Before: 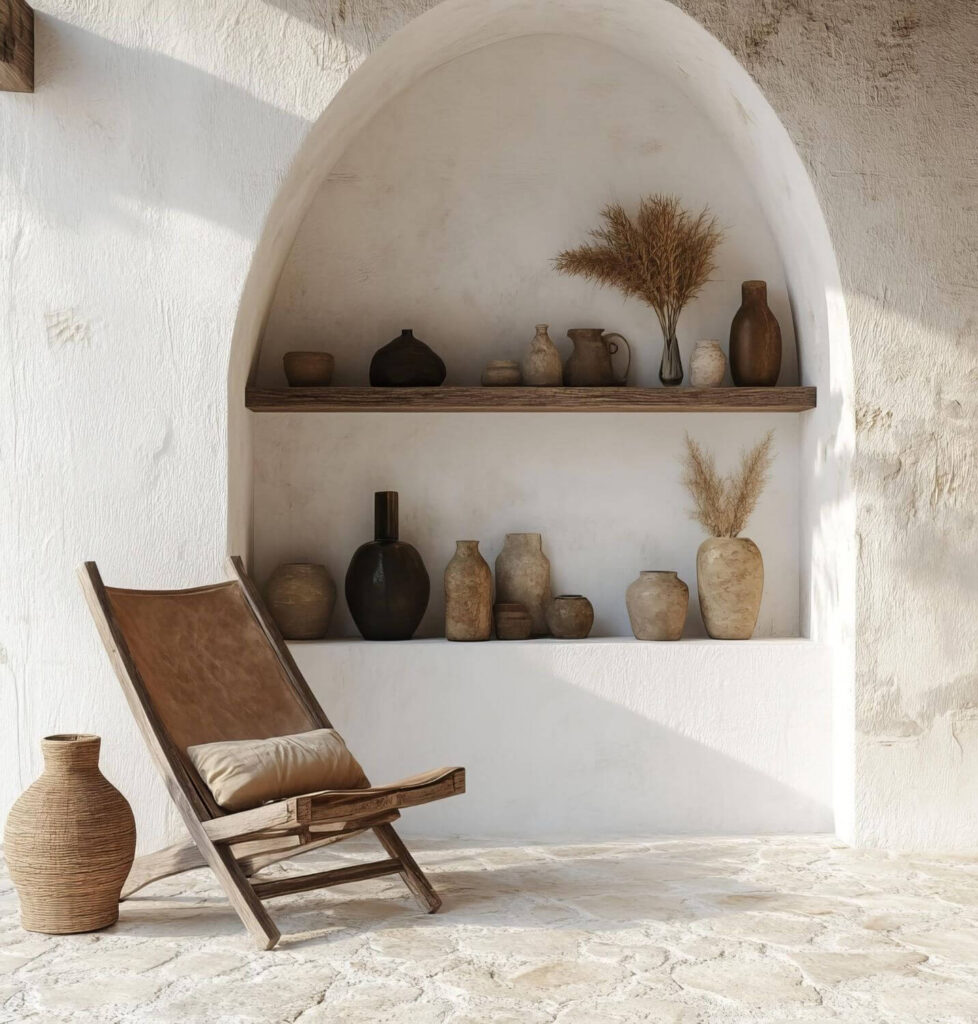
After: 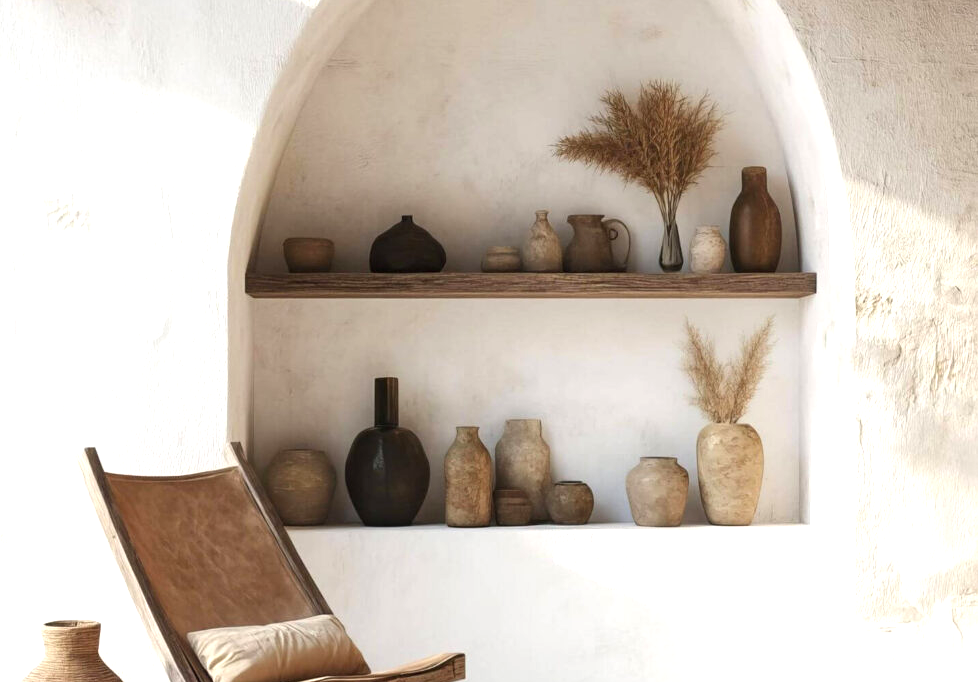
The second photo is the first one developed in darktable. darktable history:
crop: top 11.166%, bottom 22.168%
exposure: black level correction 0, exposure 0.7 EV, compensate exposure bias true, compensate highlight preservation false
